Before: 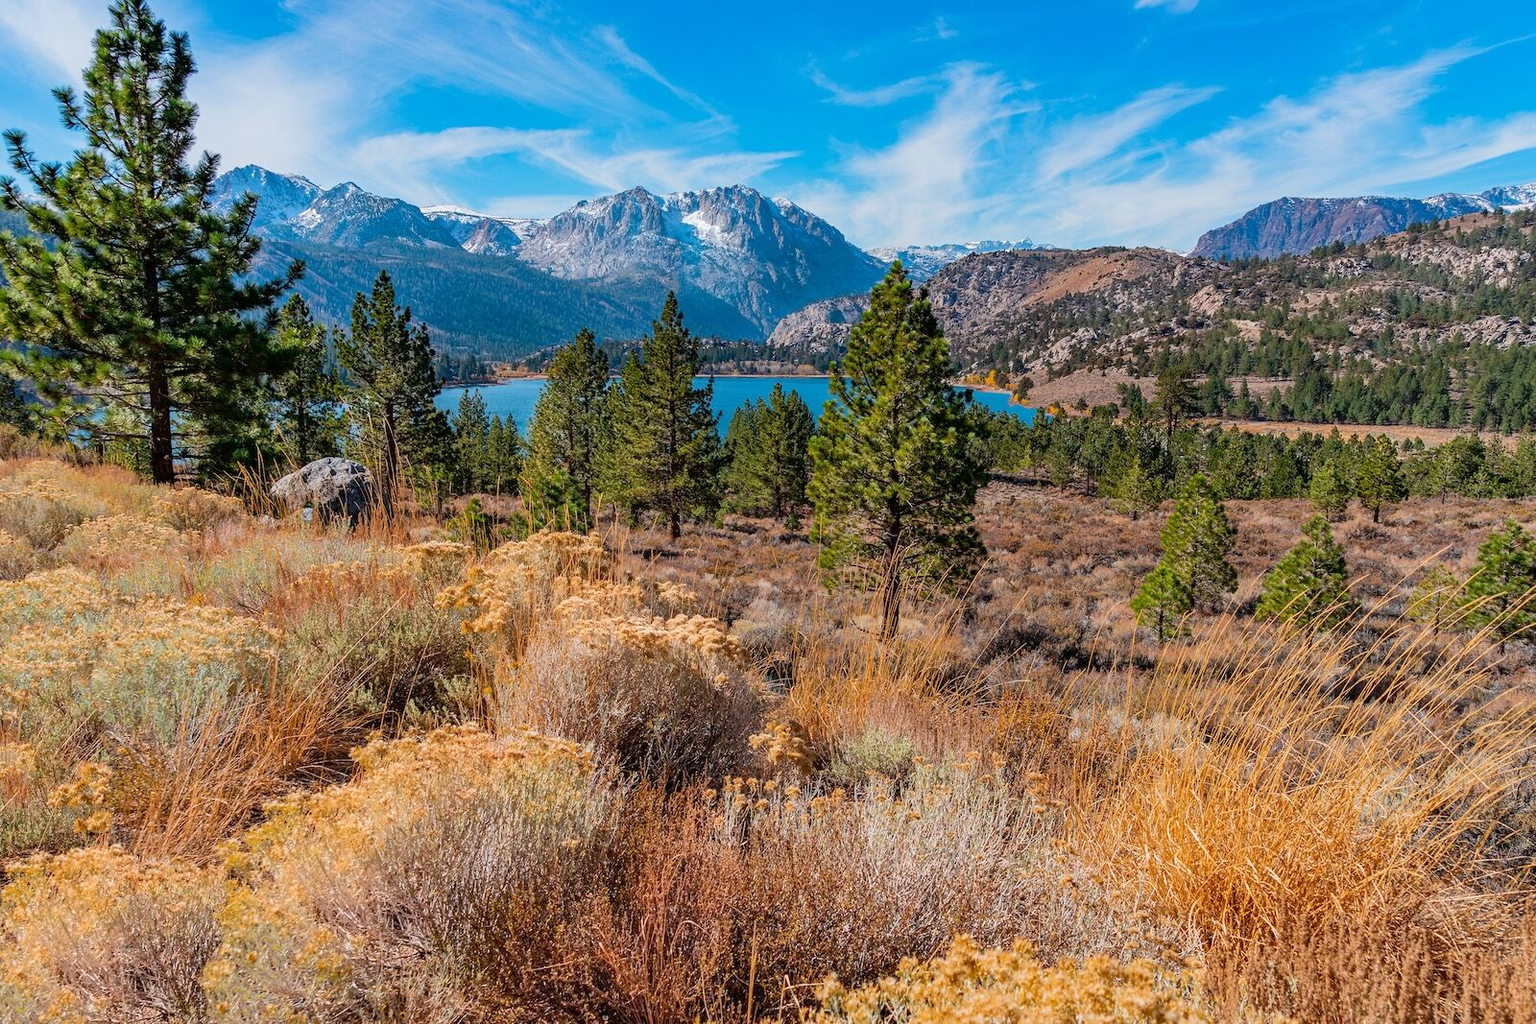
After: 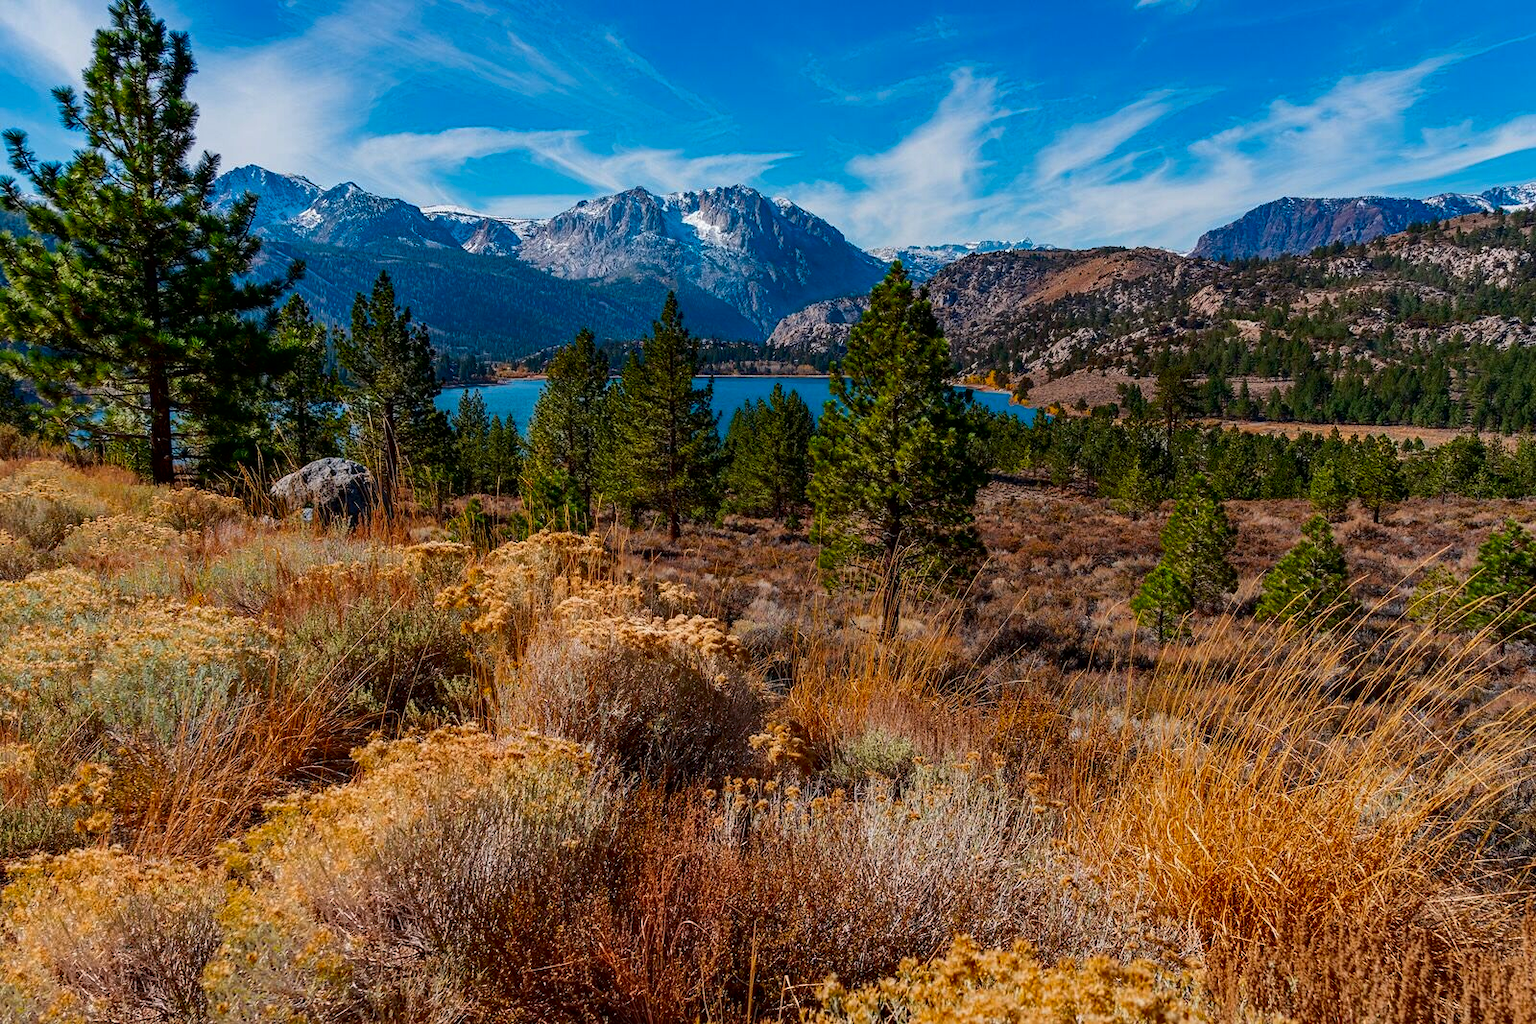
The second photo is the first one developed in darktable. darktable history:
contrast brightness saturation: contrast 0.097, brightness -0.273, saturation 0.149
tone equalizer: edges refinement/feathering 500, mask exposure compensation -1.57 EV, preserve details no
